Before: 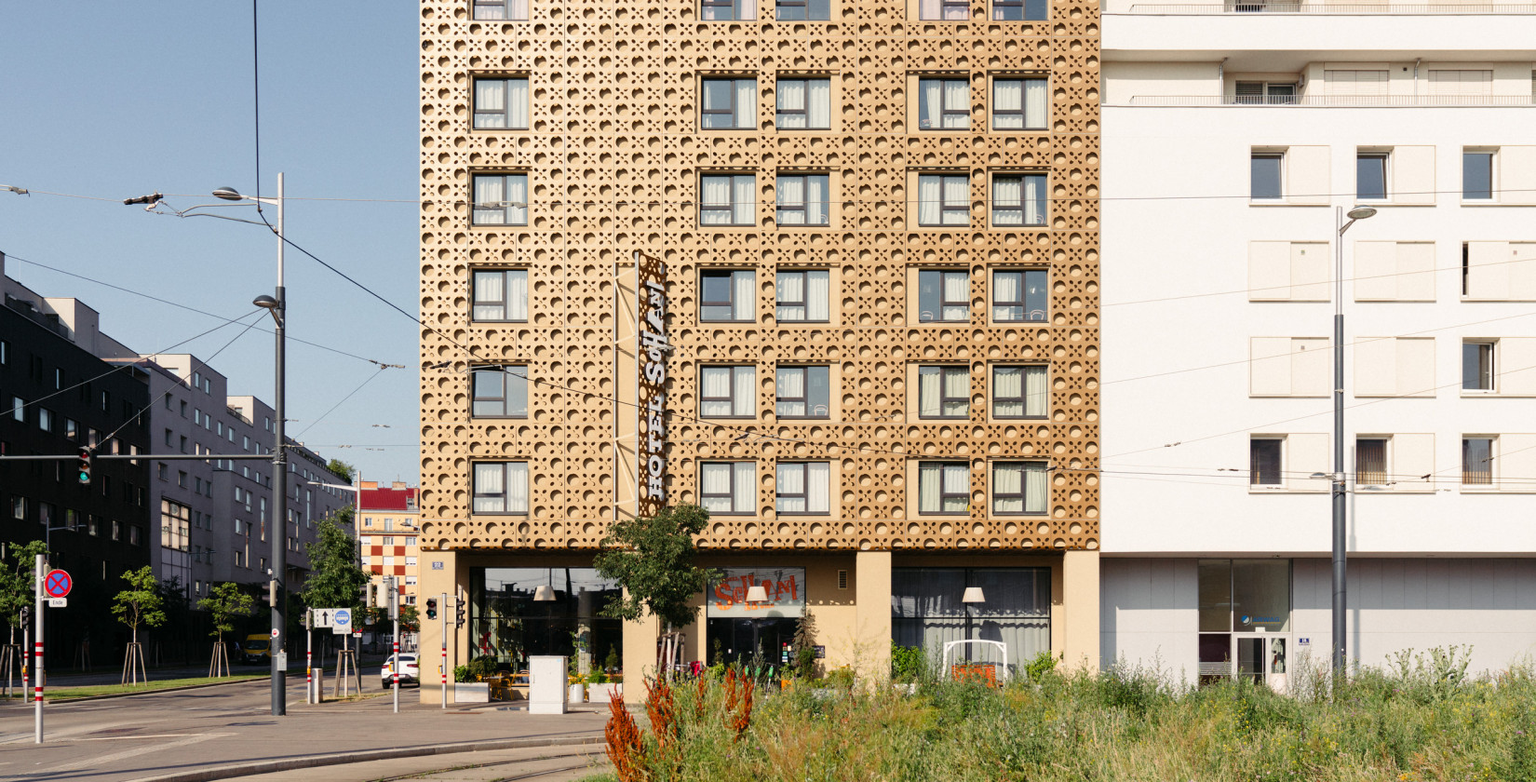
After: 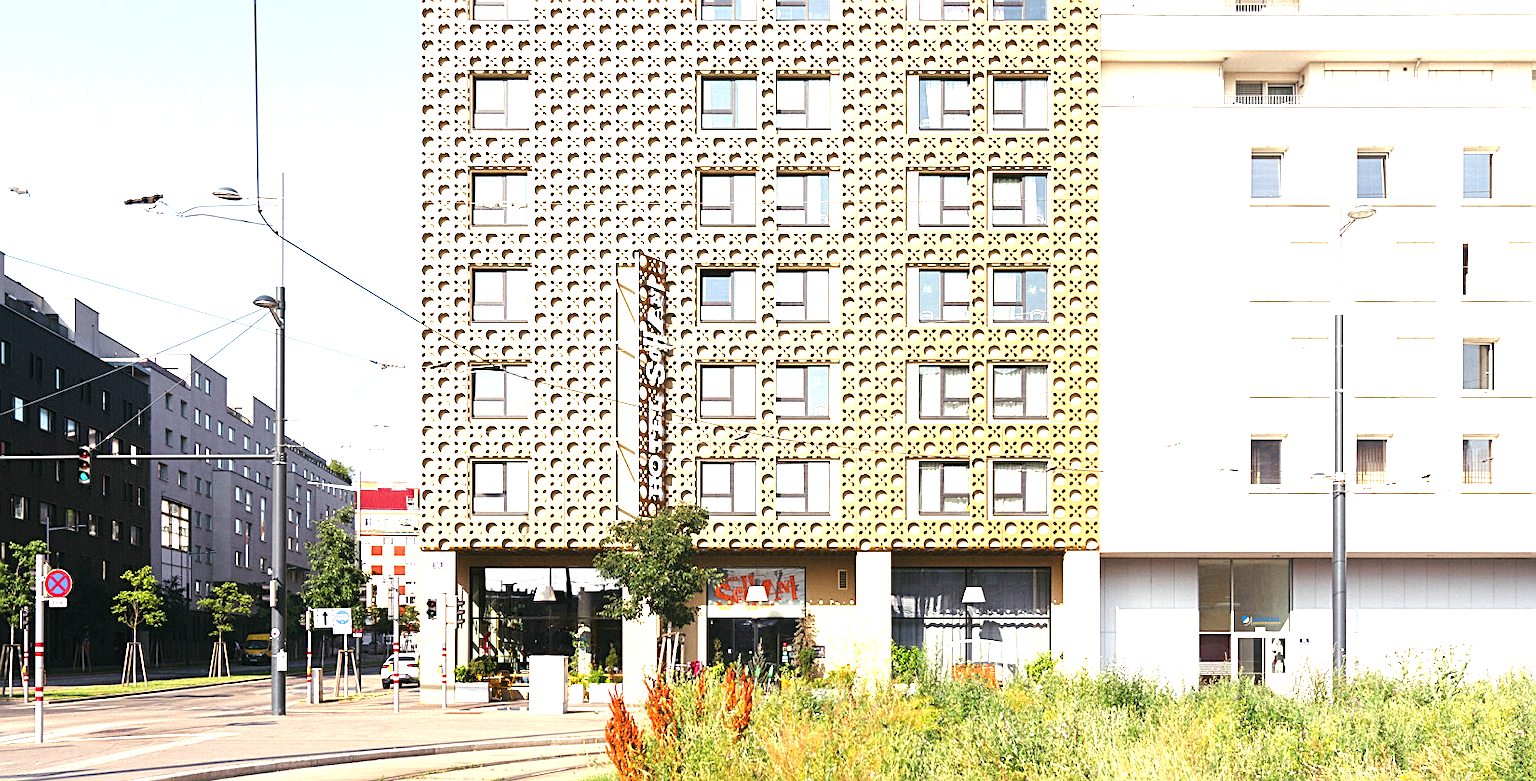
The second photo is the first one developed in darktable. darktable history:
contrast equalizer: y [[0.439, 0.44, 0.442, 0.457, 0.493, 0.498], [0.5 ×6], [0.5 ×6], [0 ×6], [0 ×6]], mix 0.59
exposure: black level correction 0, exposure 1.6 EV, compensate exposure bias true, compensate highlight preservation false
sharpen: on, module defaults
